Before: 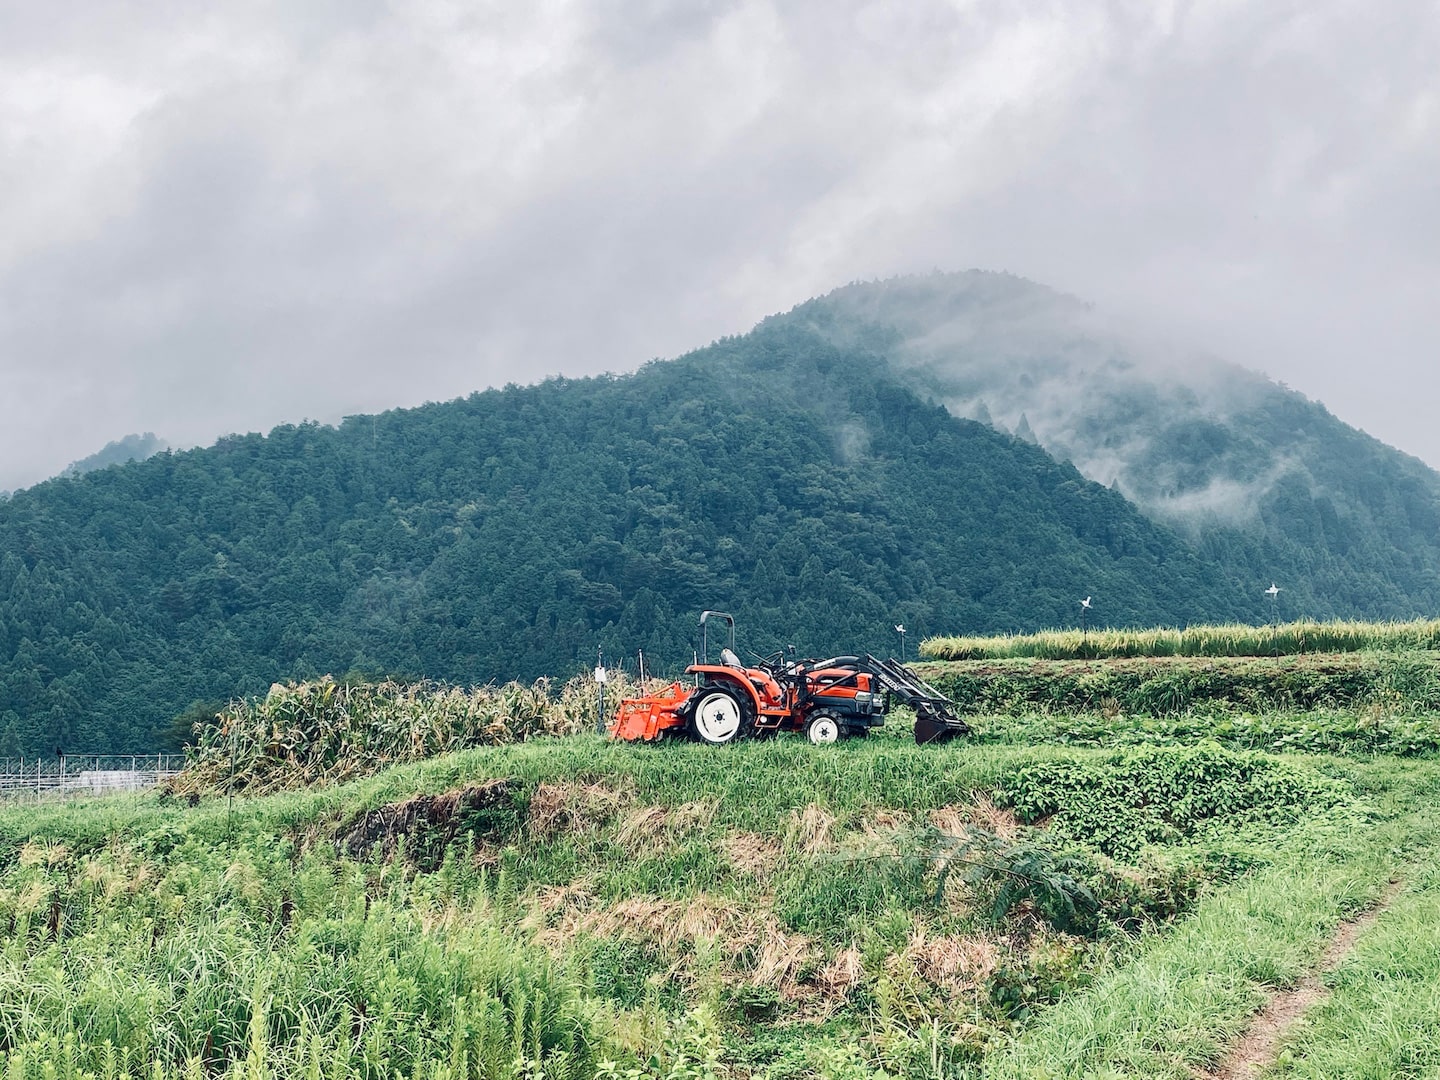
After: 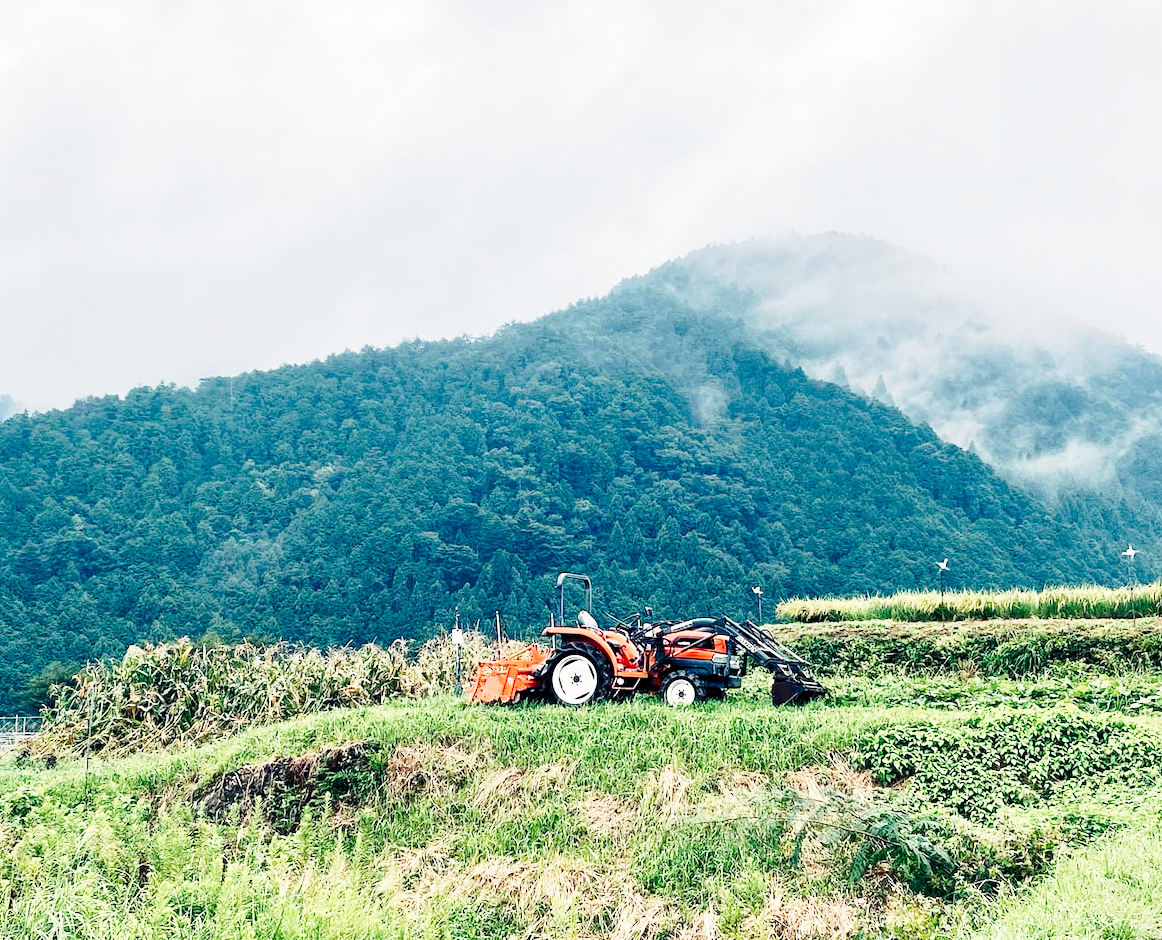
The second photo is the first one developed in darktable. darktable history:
exposure: black level correction 0.007, exposure 0.159 EV, compensate highlight preservation false
crop: left 9.982%, top 3.523%, right 9.255%, bottom 9.418%
color calibration: output R [0.994, 0.059, -0.119, 0], output G [-0.036, 1.09, -0.119, 0], output B [0.078, -0.108, 0.961, 0], illuminant same as pipeline (D50), adaptation XYZ, x 0.345, y 0.358, temperature 5008.66 K
color correction: highlights b* 0.017, saturation 0.991
base curve: curves: ch0 [(0, 0) (0.028, 0.03) (0.121, 0.232) (0.46, 0.748) (0.859, 0.968) (1, 1)], preserve colors none
